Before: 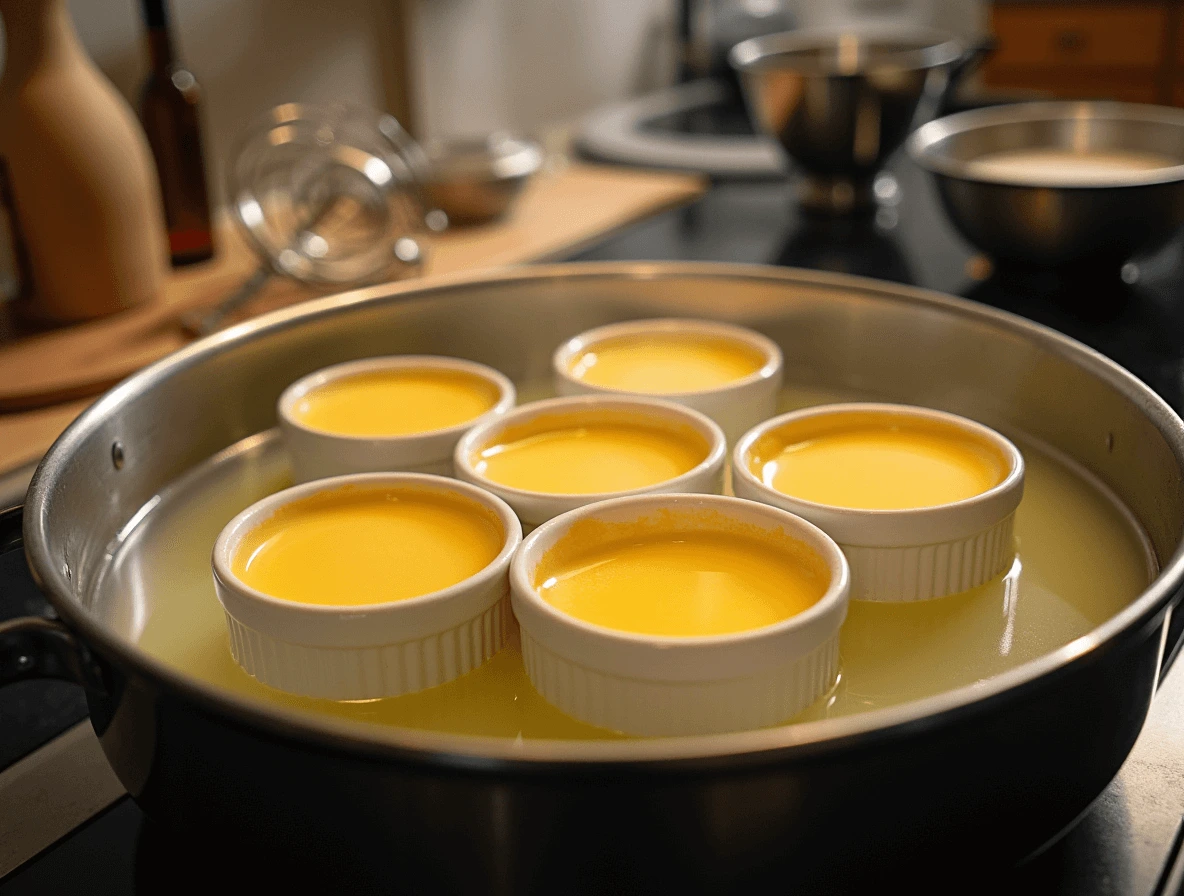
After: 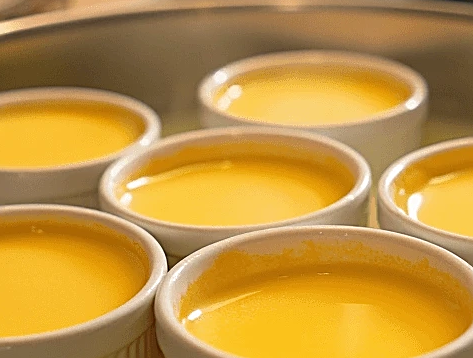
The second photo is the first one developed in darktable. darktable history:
sharpen: on, module defaults
crop: left 30%, top 30%, right 30%, bottom 30%
